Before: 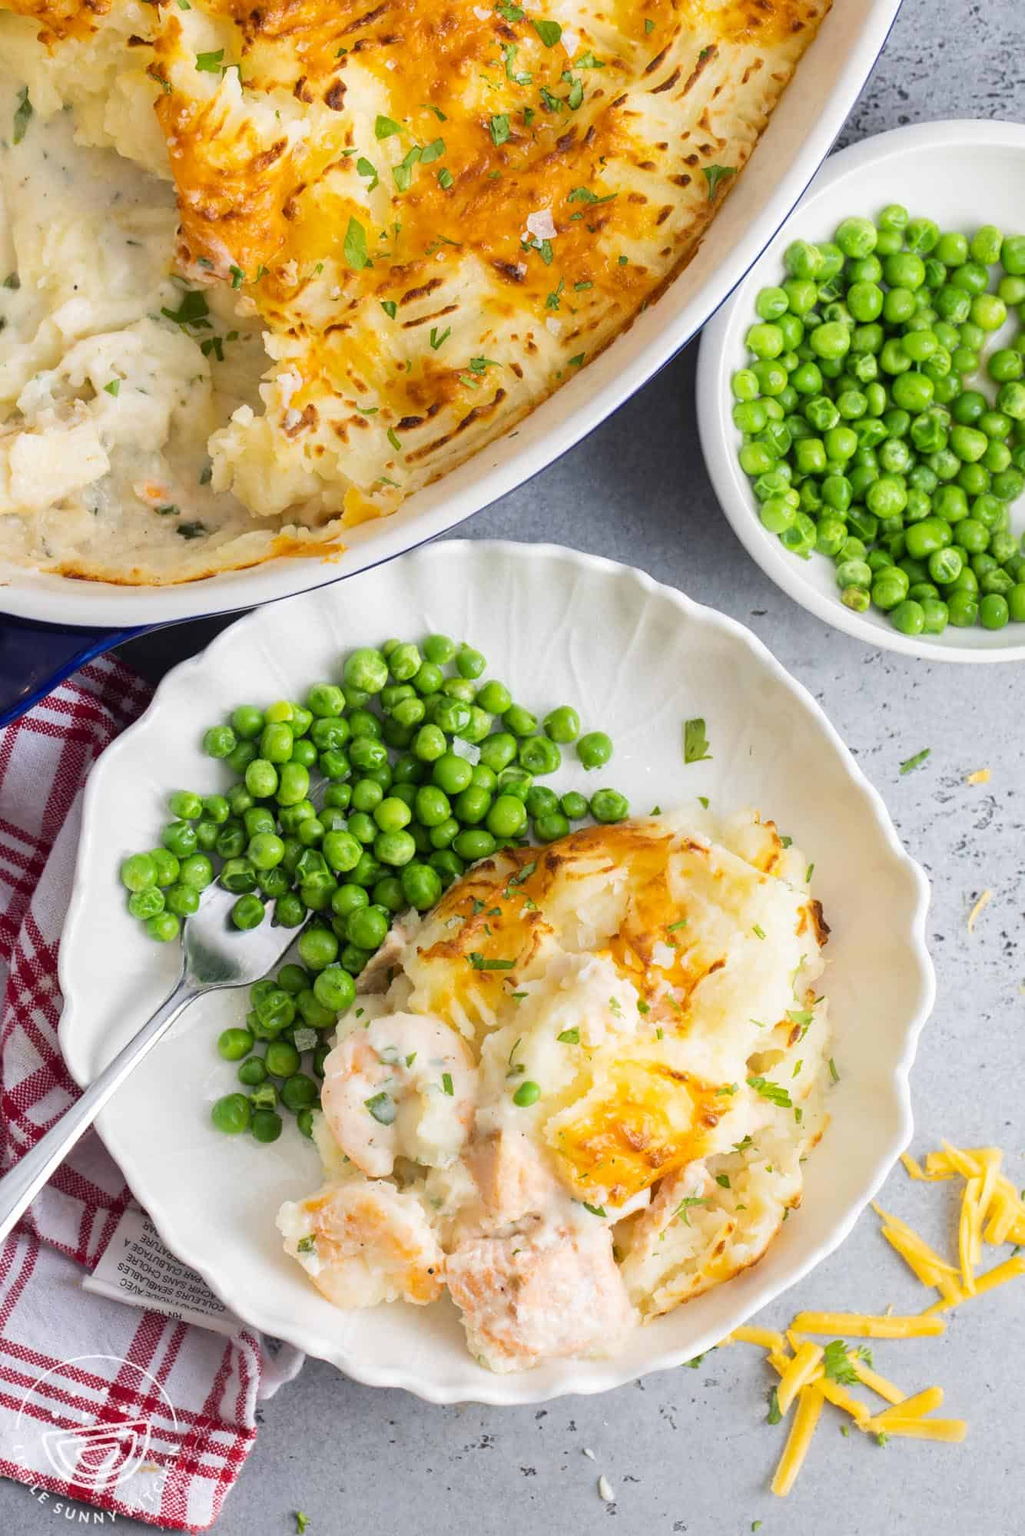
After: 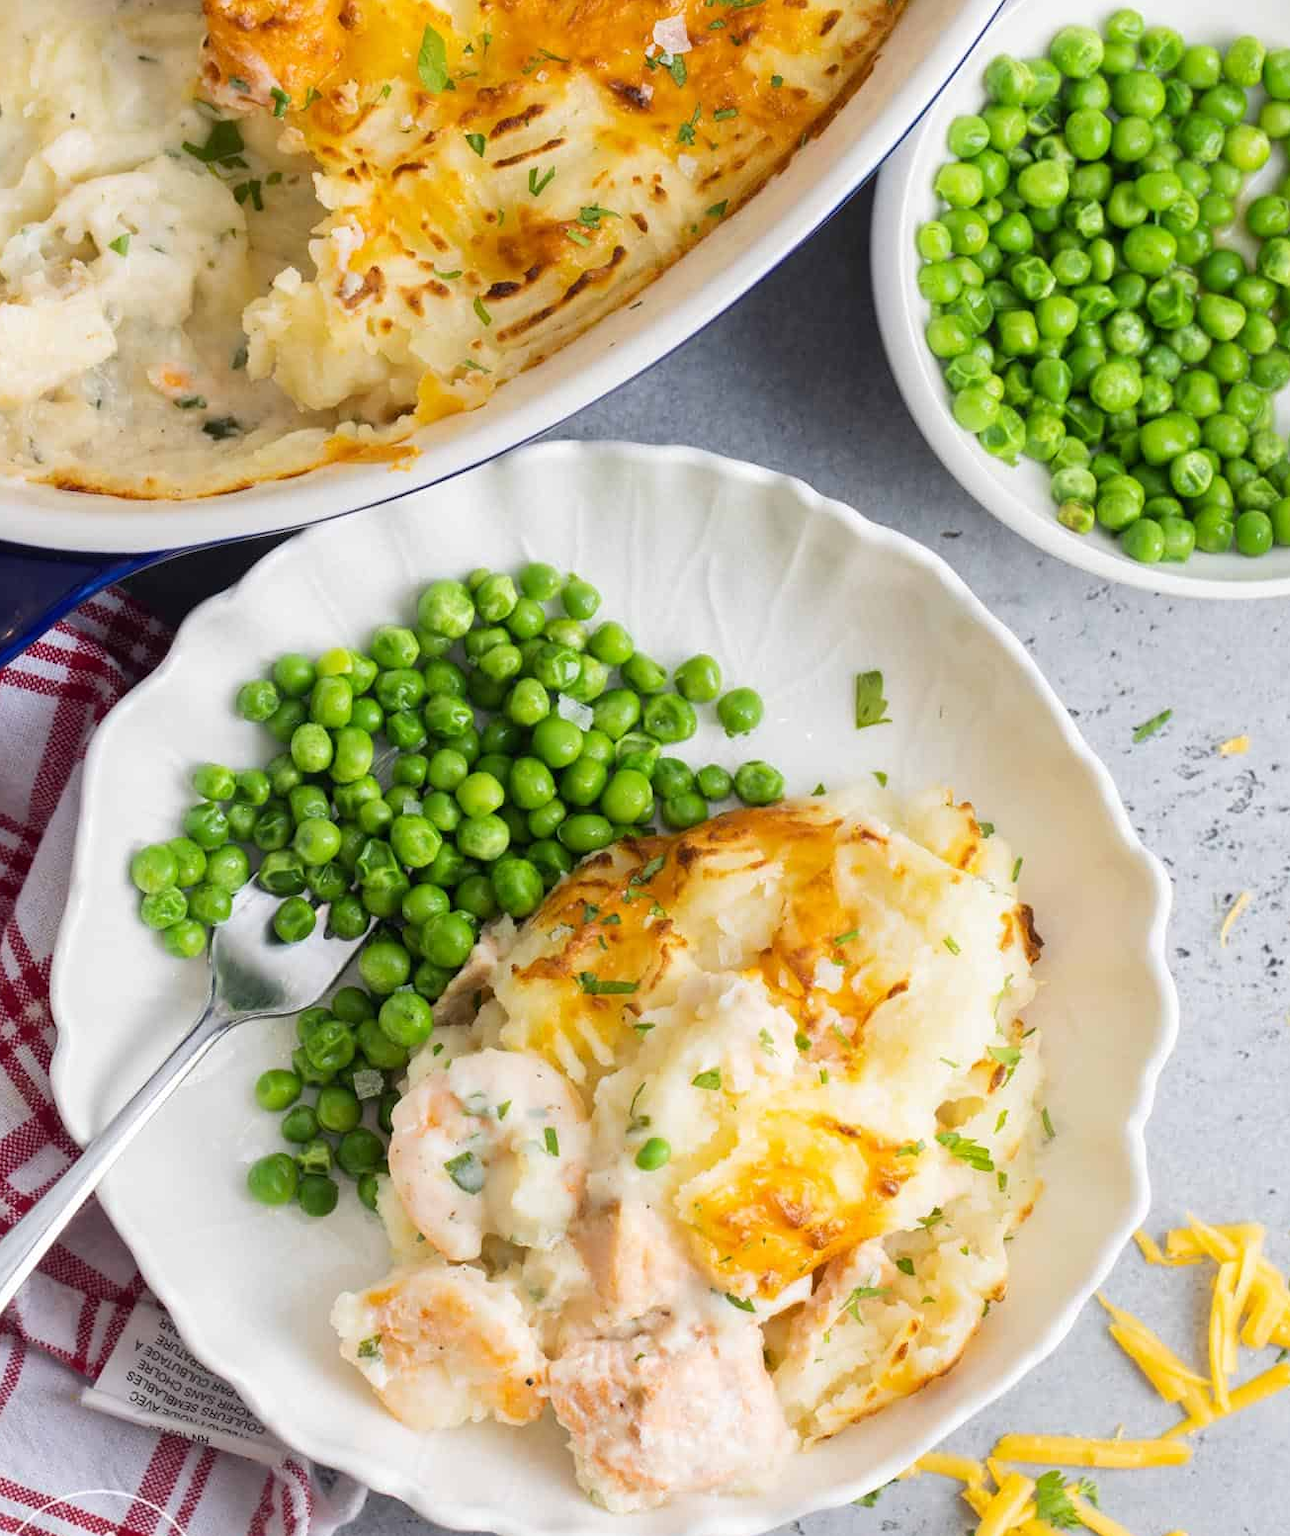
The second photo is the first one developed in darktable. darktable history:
crop and rotate: left 1.905%, top 12.898%, right 0.15%, bottom 9.358%
contrast equalizer: octaves 7, y [[0.5 ×6], [0.5 ×6], [0.5, 0.5, 0.501, 0.545, 0.707, 0.863], [0 ×6], [0 ×6]]
